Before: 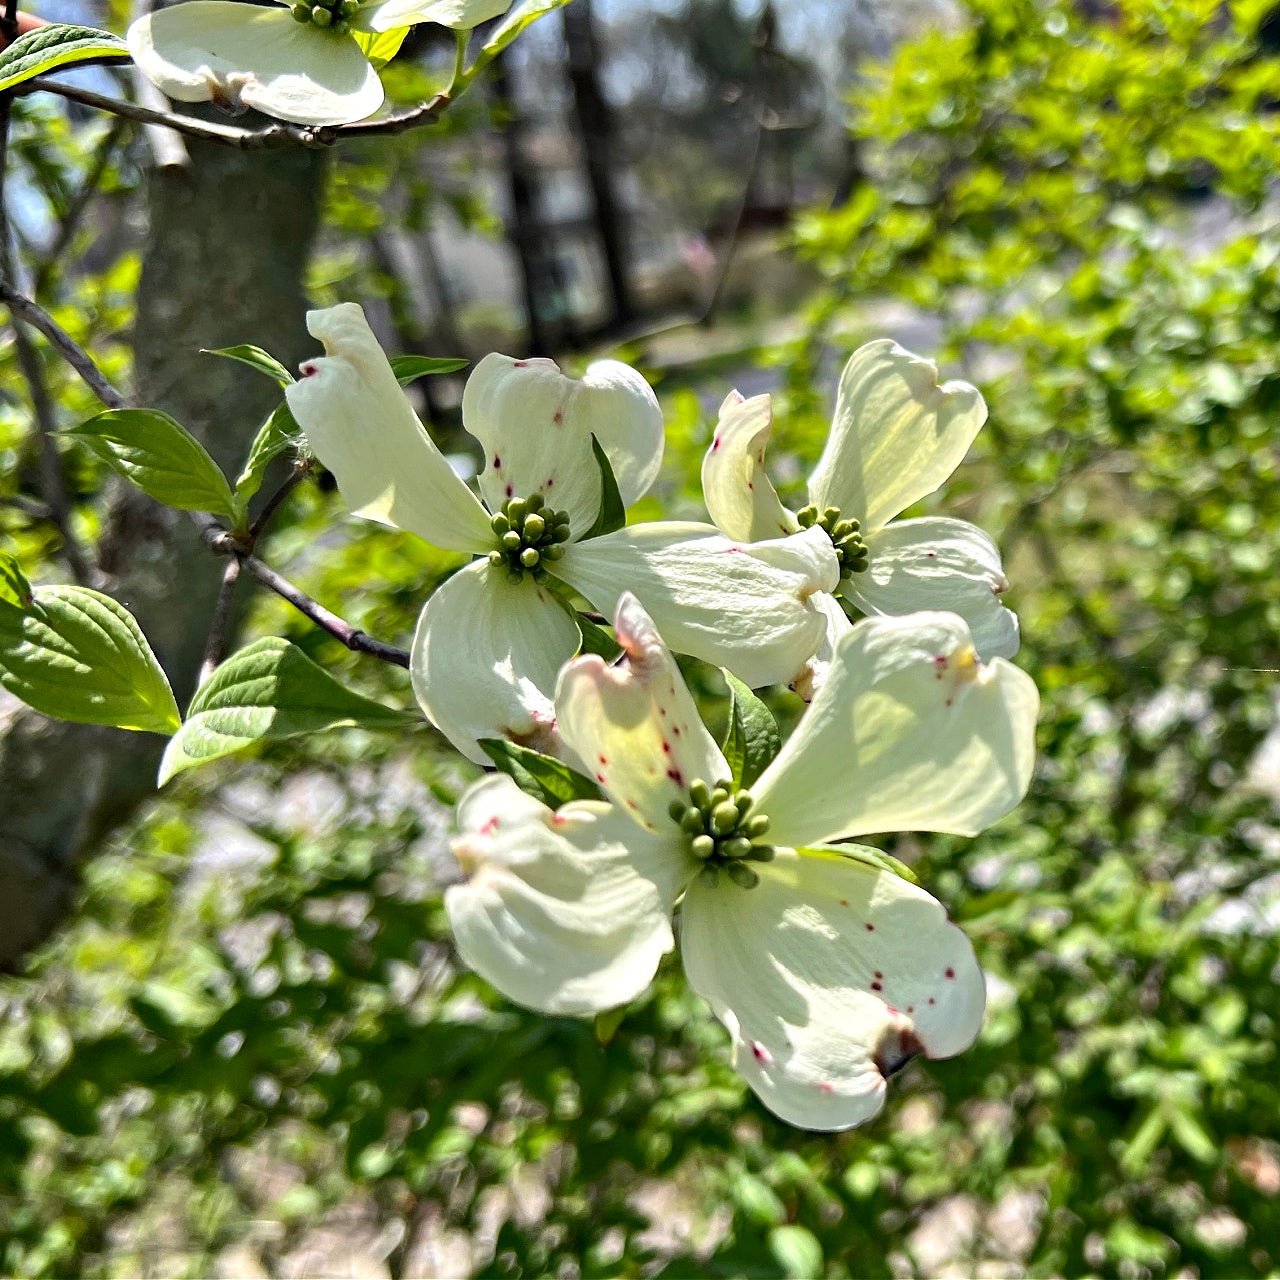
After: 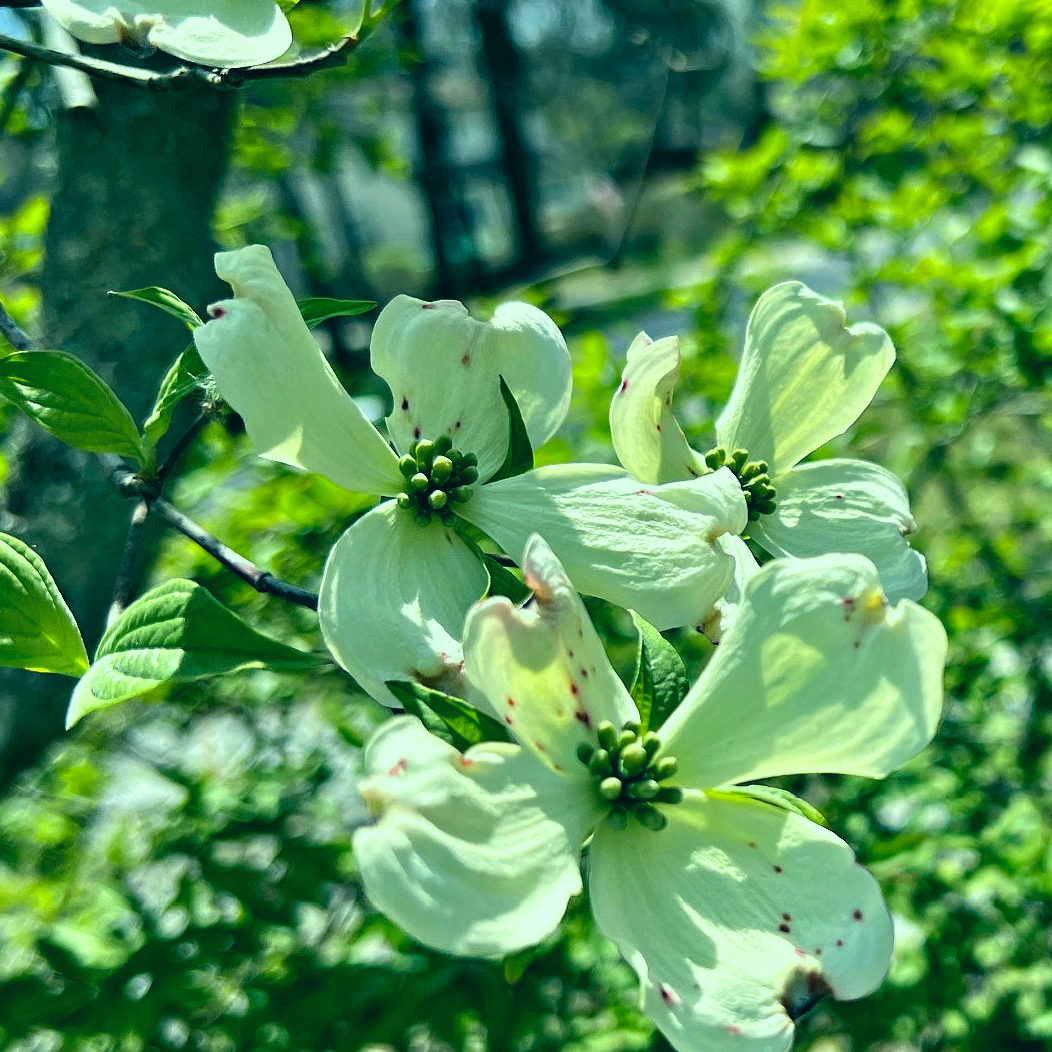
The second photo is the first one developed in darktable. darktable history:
tone equalizer: -8 EV 0.06 EV, smoothing diameter 25%, edges refinement/feathering 10, preserve details guided filter
color correction: highlights a* -20.08, highlights b* 9.8, shadows a* -20.4, shadows b* -10.76
crop and rotate: left 7.196%, top 4.574%, right 10.605%, bottom 13.178%
